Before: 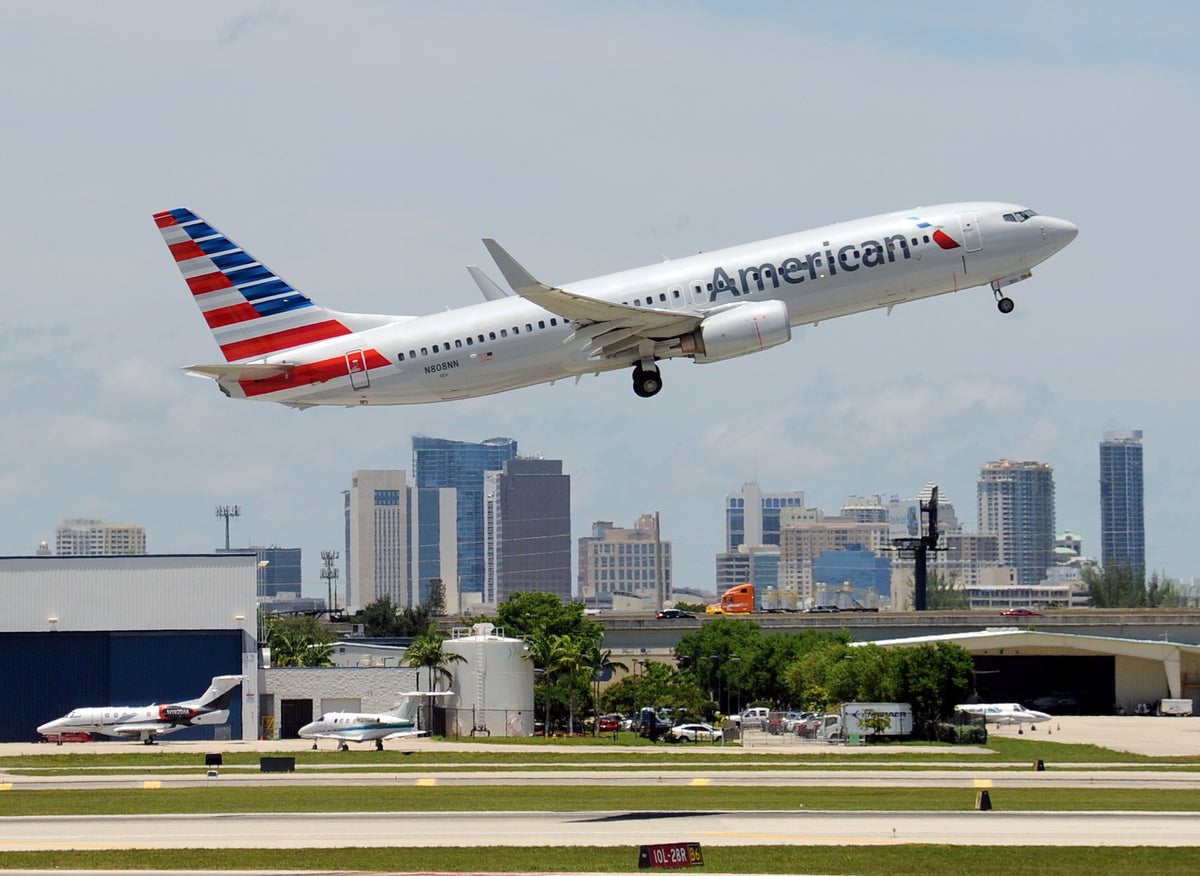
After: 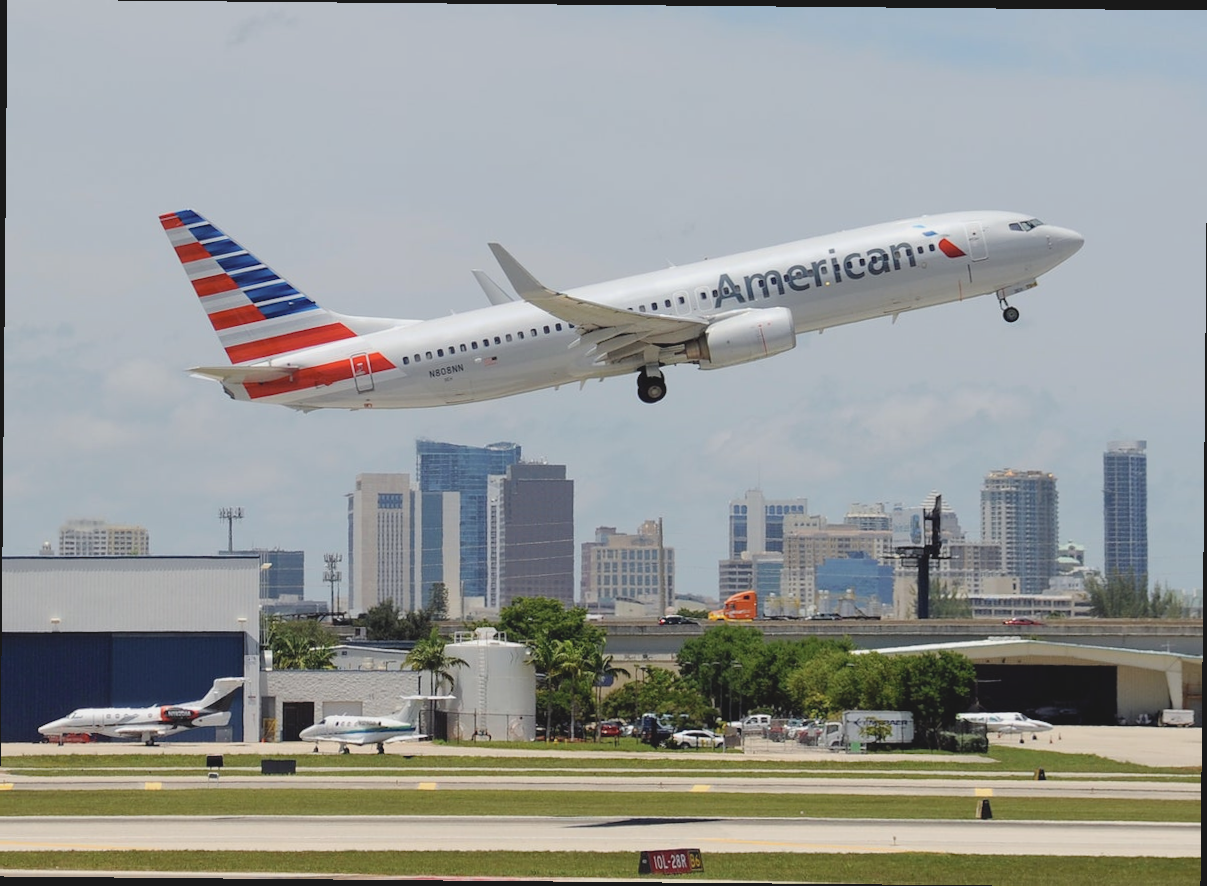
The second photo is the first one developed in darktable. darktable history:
crop and rotate: angle -0.522°
contrast brightness saturation: contrast -0.145, brightness 0.044, saturation -0.118
